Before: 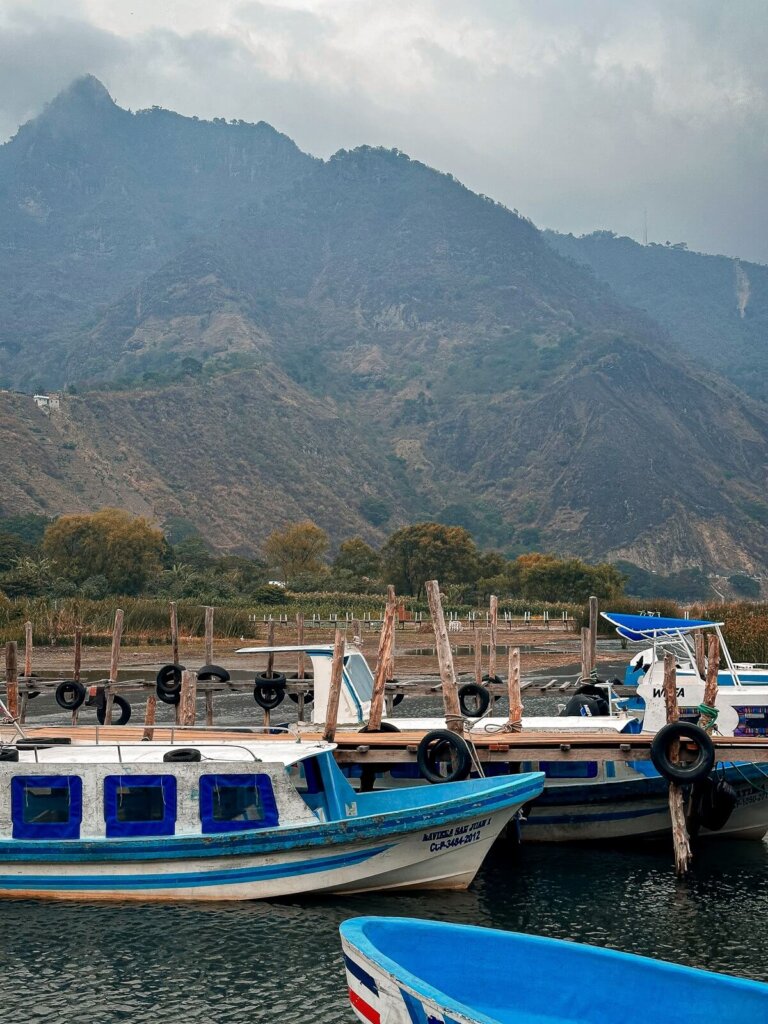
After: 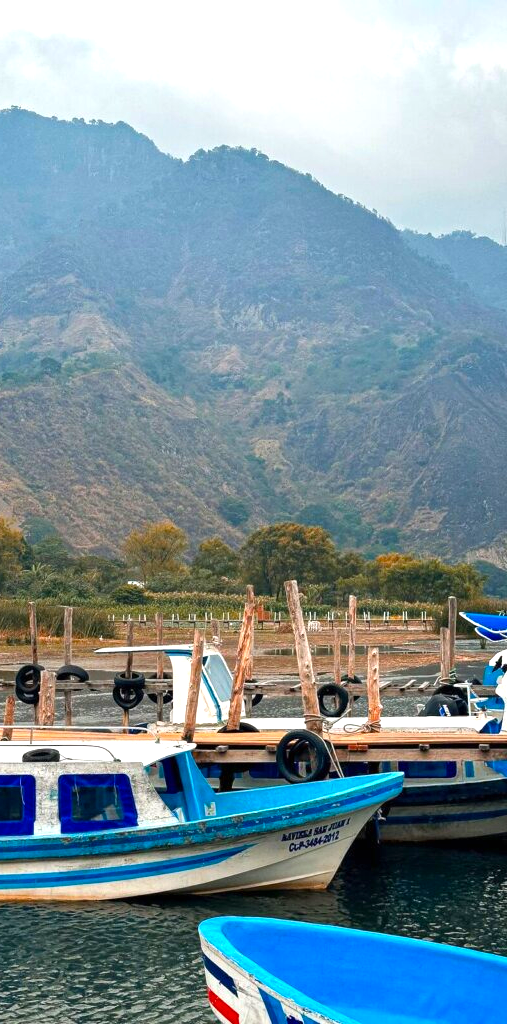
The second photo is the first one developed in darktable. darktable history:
color balance rgb: shadows lift › hue 87.22°, perceptual saturation grading › global saturation 29.689%, global vibrance 9.83%
exposure: black level correction 0, exposure 0.7 EV, compensate exposure bias true, compensate highlight preservation false
crop and rotate: left 18.37%, right 15.485%
